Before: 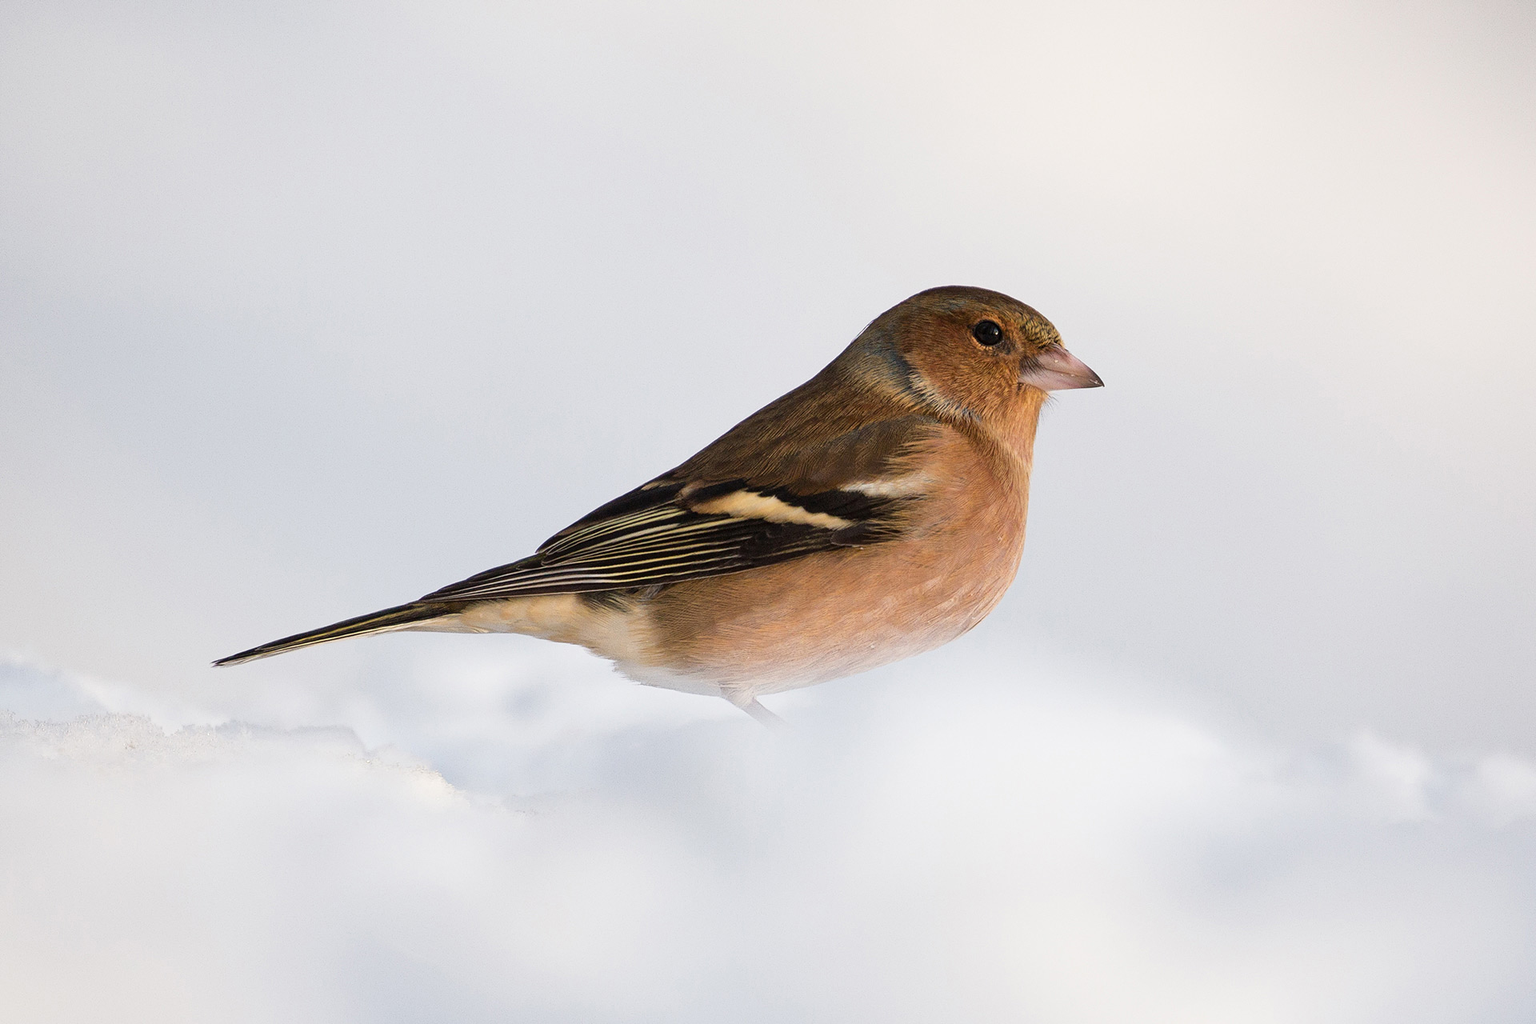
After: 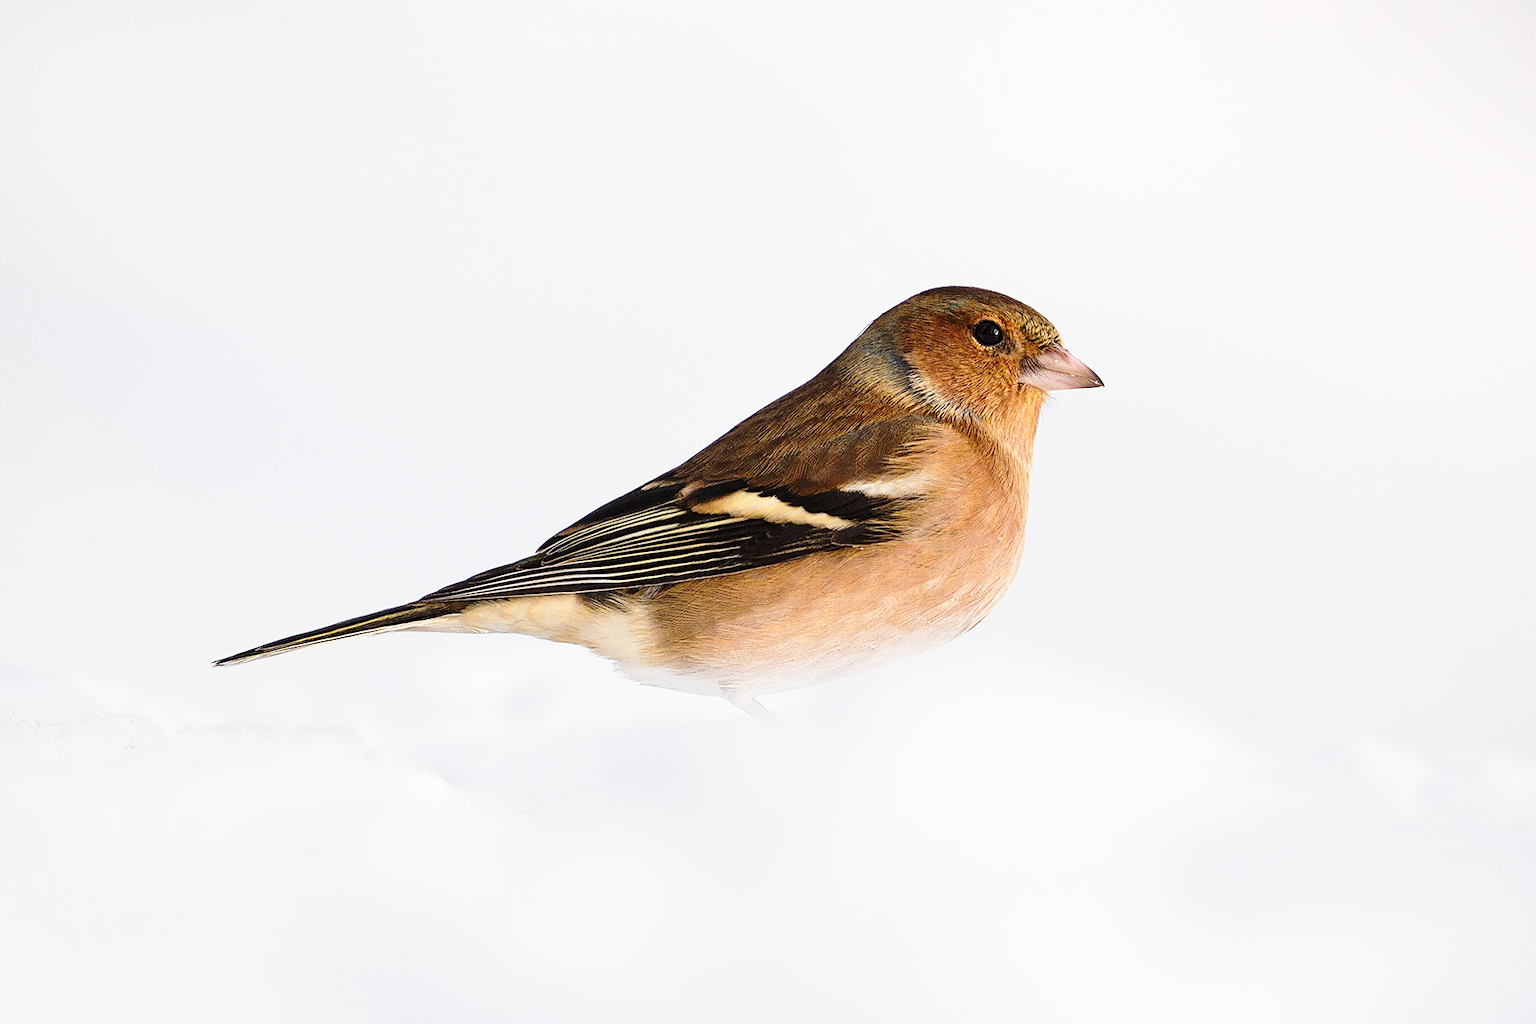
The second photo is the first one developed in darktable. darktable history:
sharpen: radius 1.864, amount 0.398, threshold 1.271
base curve: curves: ch0 [(0, 0) (0.028, 0.03) (0.121, 0.232) (0.46, 0.748) (0.859, 0.968) (1, 1)], preserve colors none
